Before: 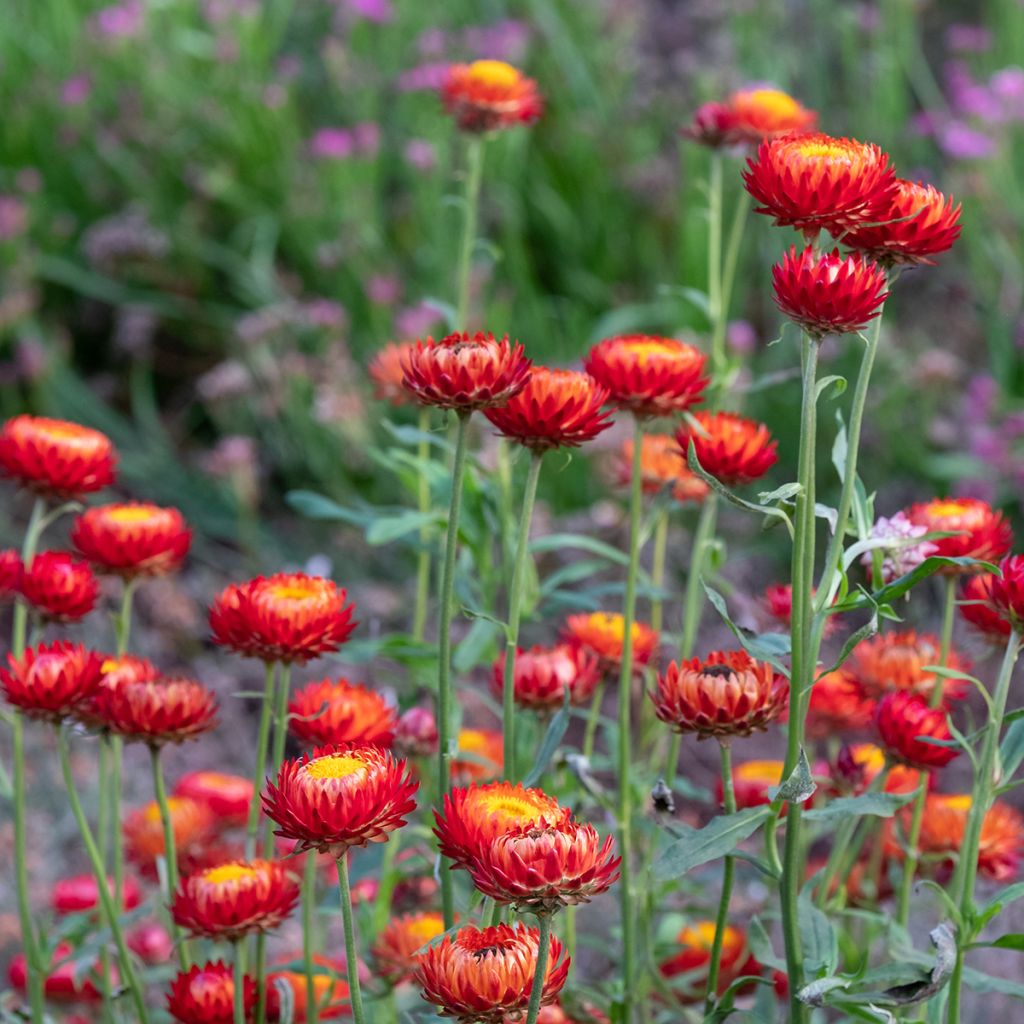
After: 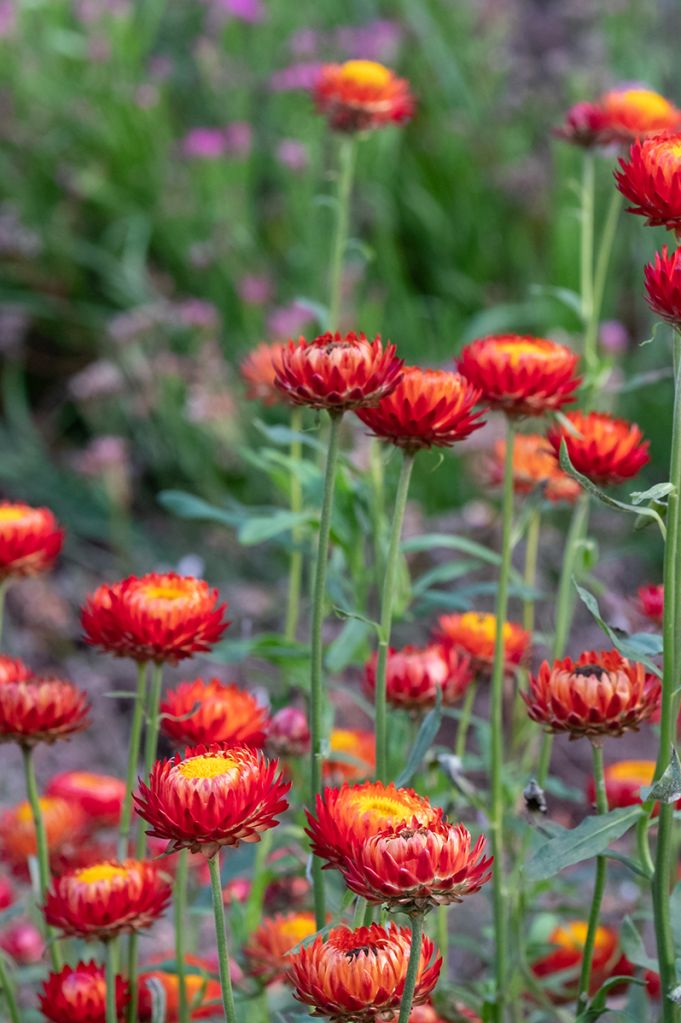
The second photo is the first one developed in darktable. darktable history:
crop and rotate: left 12.539%, right 20.955%
